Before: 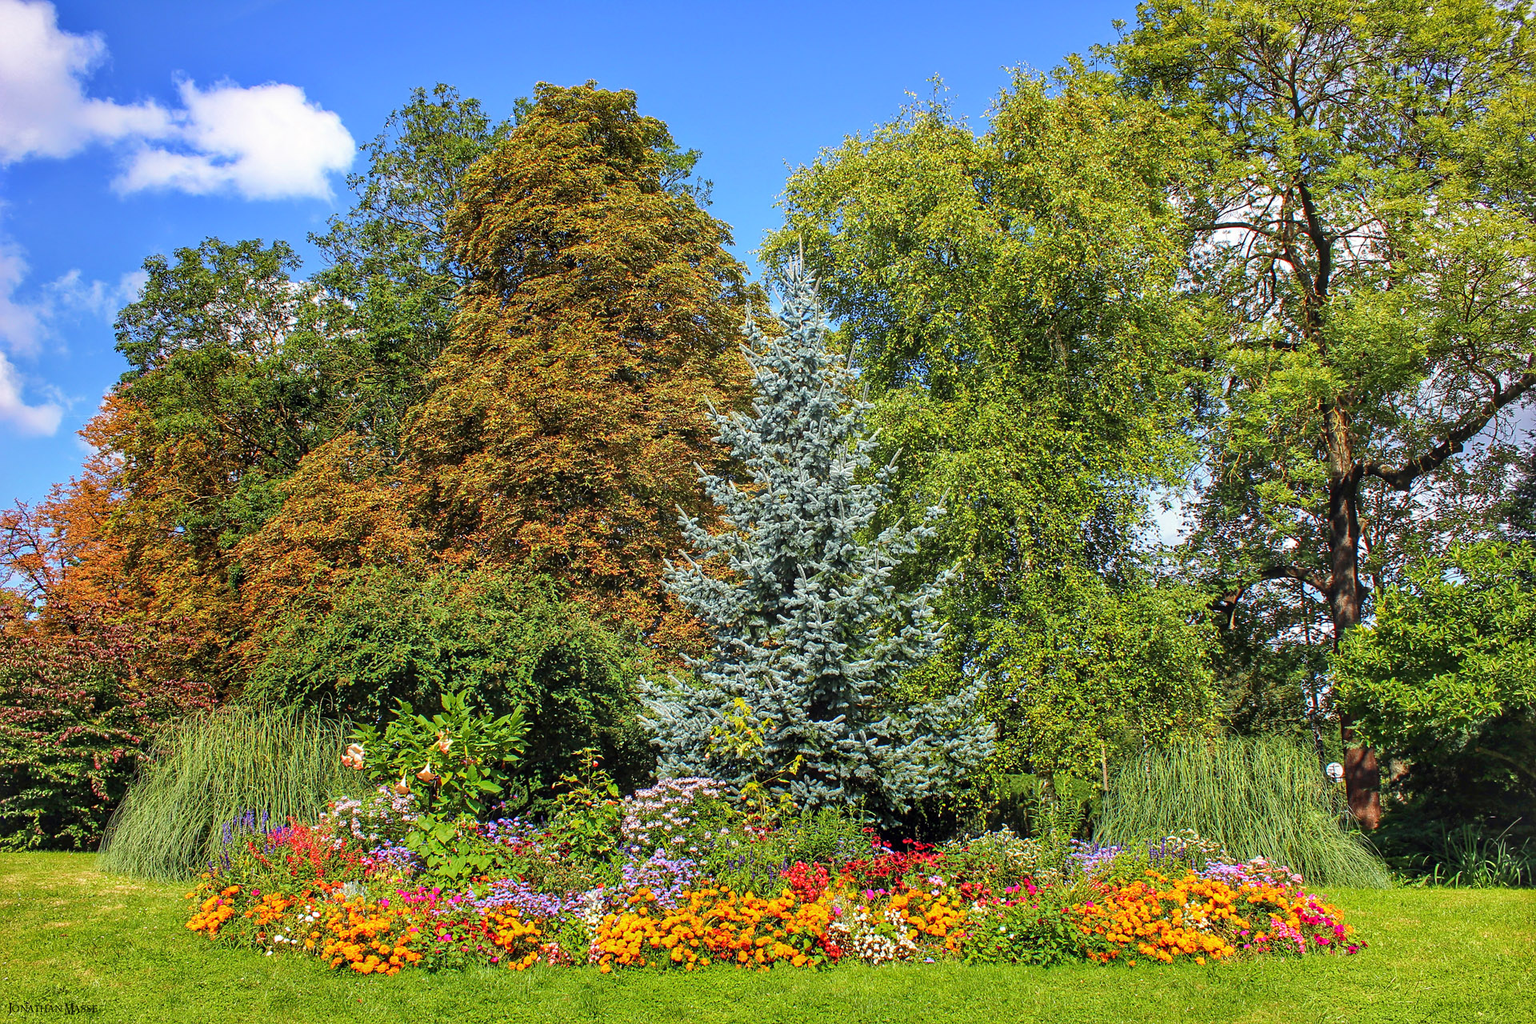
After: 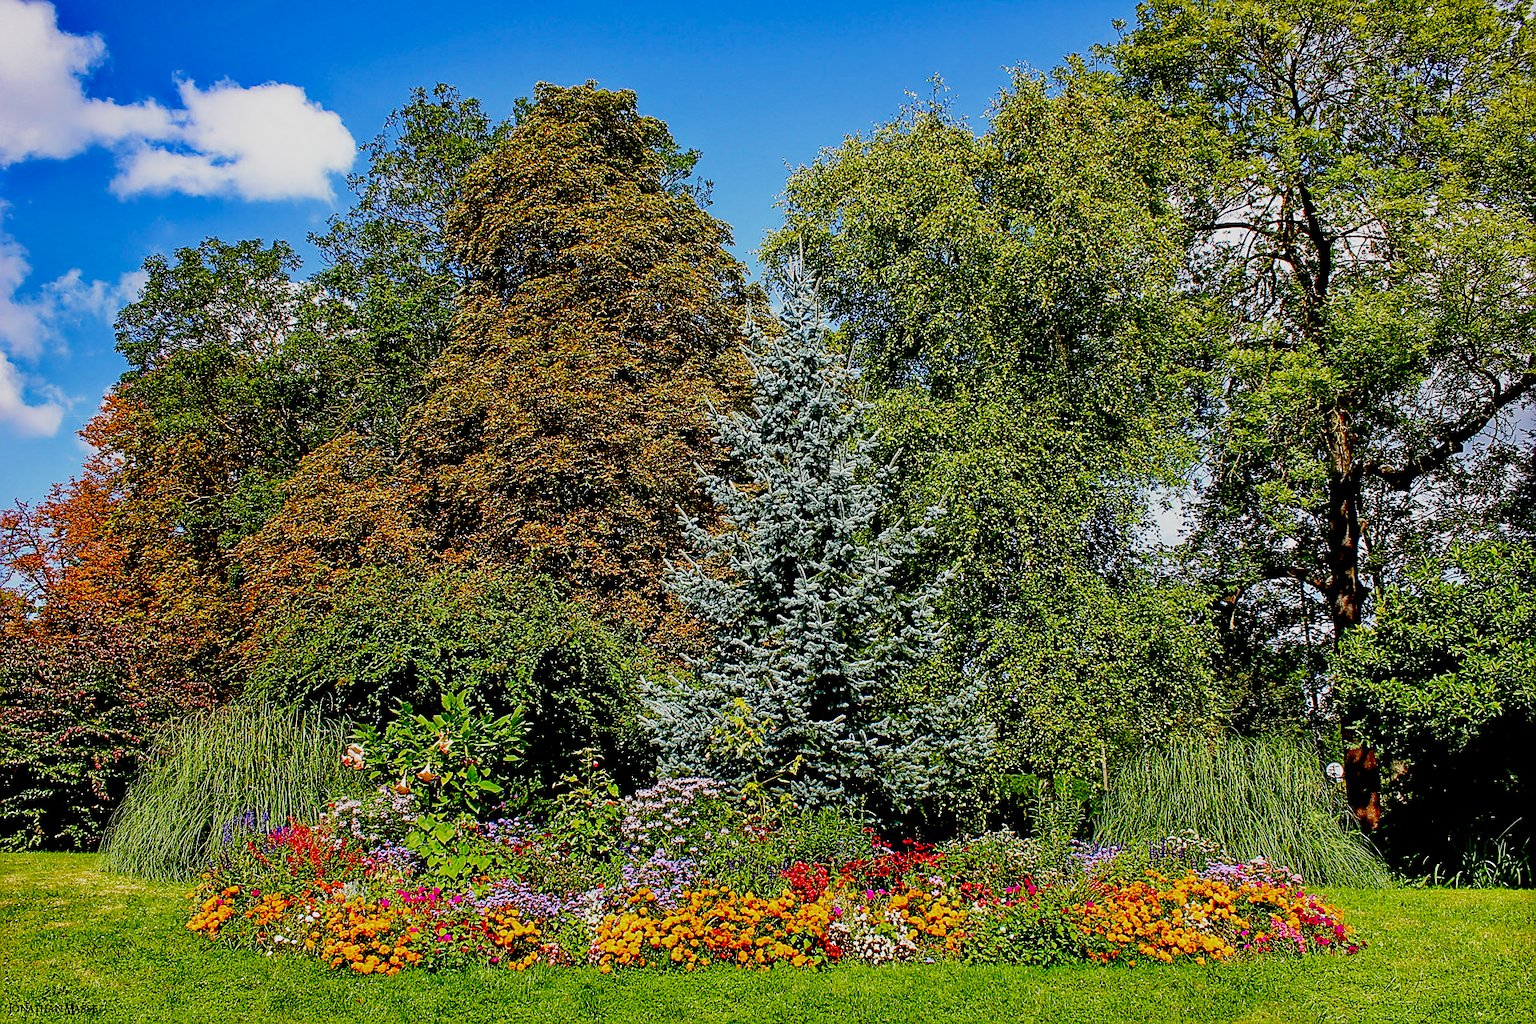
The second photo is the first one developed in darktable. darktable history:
exposure: black level correction 0.058, compensate exposure bias true, compensate highlight preservation false
filmic rgb: middle gray luminance 18.29%, black relative exposure -11.15 EV, white relative exposure 3.73 EV, threshold 3.04 EV, target black luminance 0%, hardness 5.84, latitude 58.26%, contrast 0.964, shadows ↔ highlights balance 49.3%, preserve chrominance no, color science v4 (2020), contrast in shadows soft, contrast in highlights soft, enable highlight reconstruction true
contrast brightness saturation: contrast 0.195, brightness -0.109, saturation 0.206
sharpen: radius 1.886, amount 0.411, threshold 1.475
